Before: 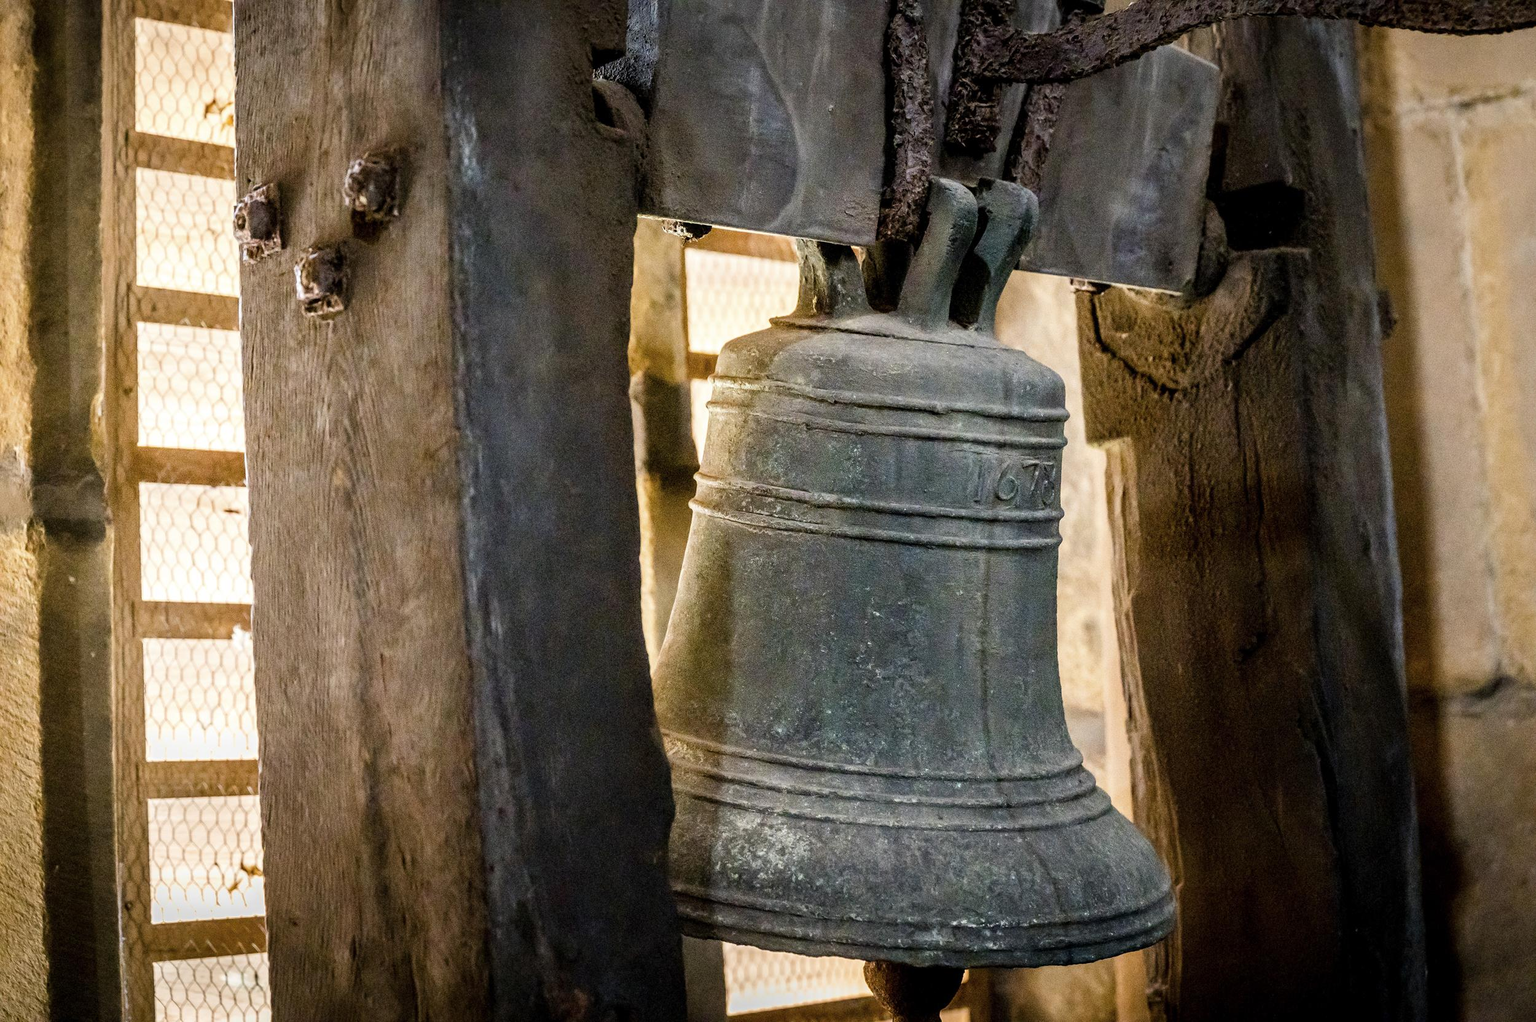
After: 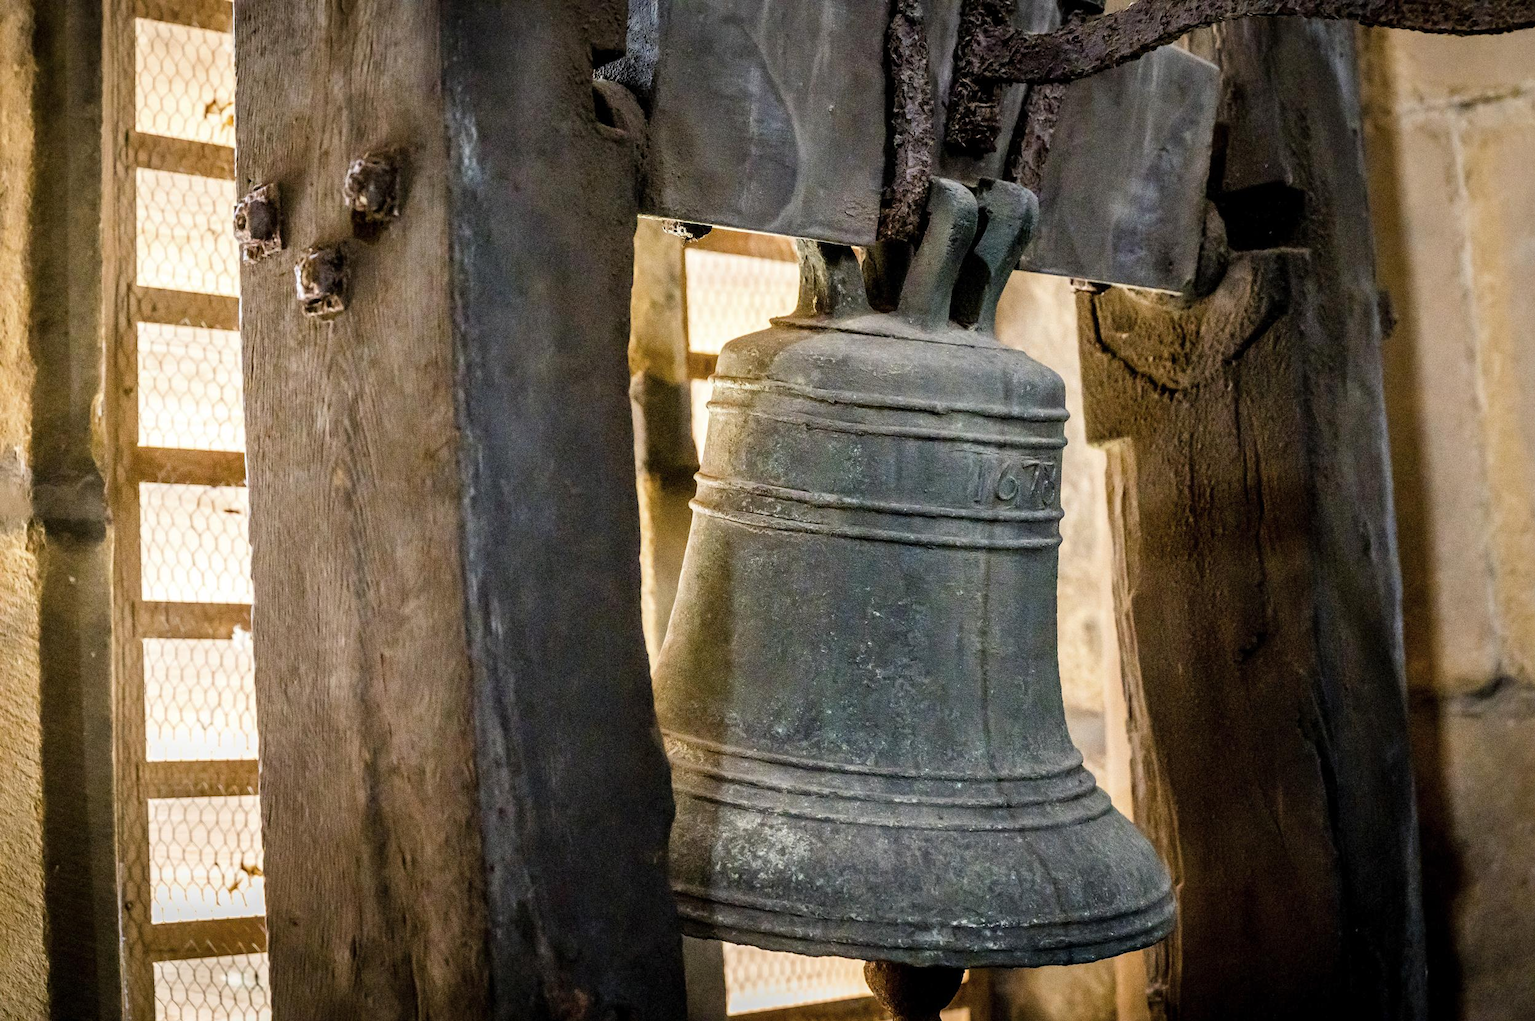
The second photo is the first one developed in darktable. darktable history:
shadows and highlights: radius 125.46, shadows 30.51, highlights -30.51, low approximation 0.01, soften with gaussian
